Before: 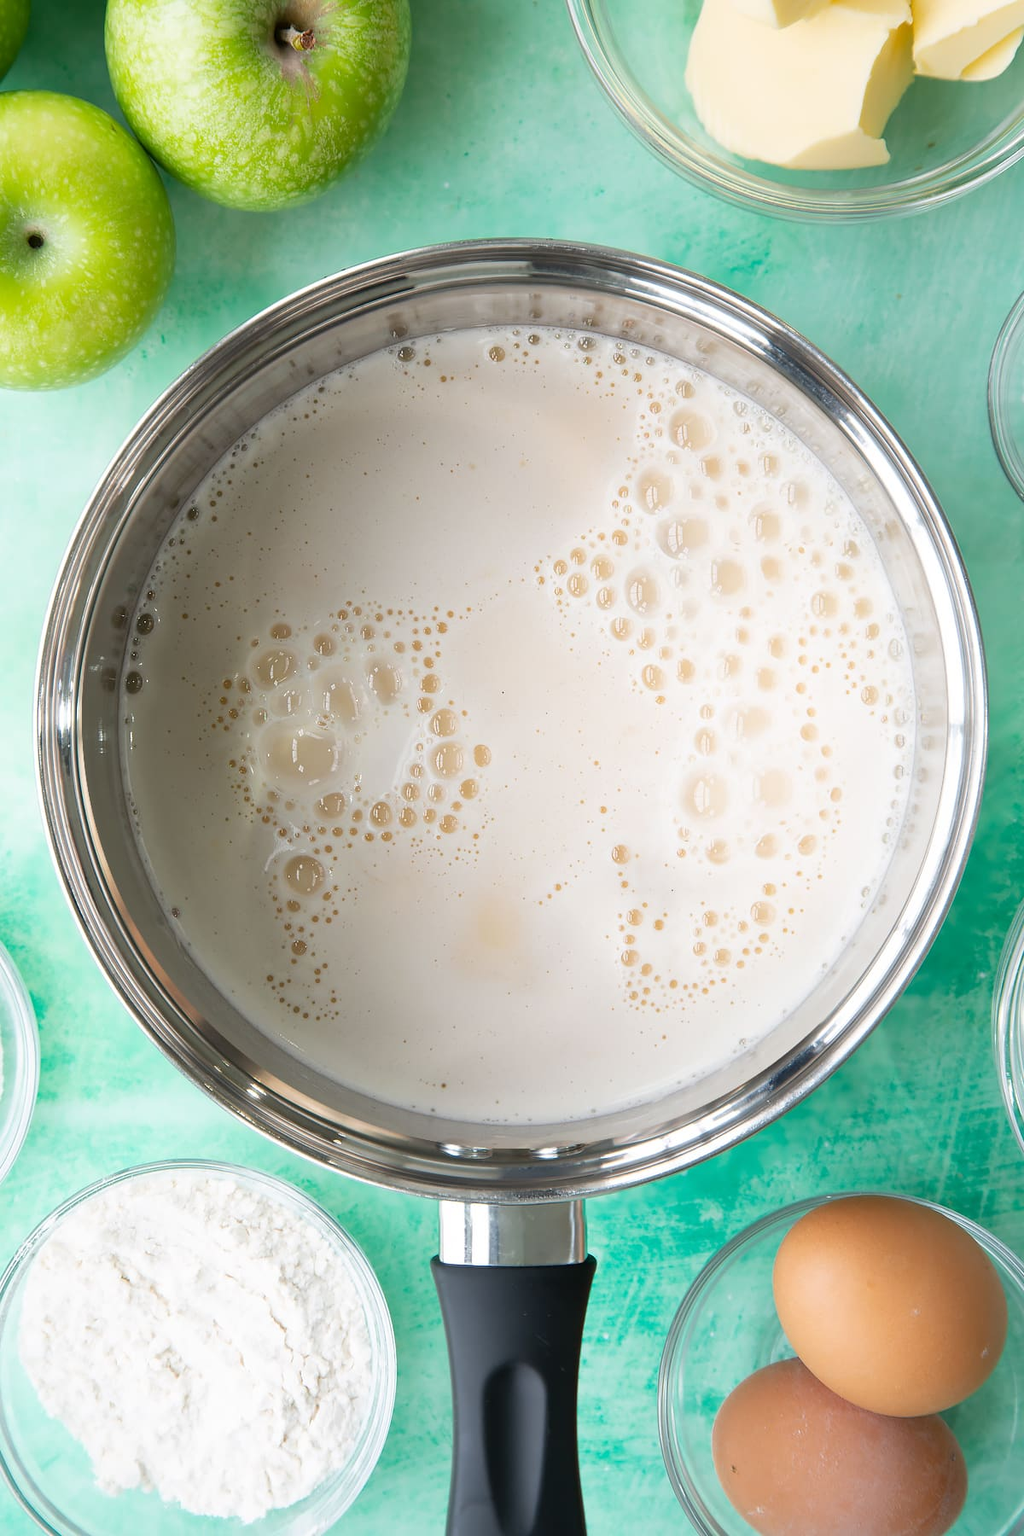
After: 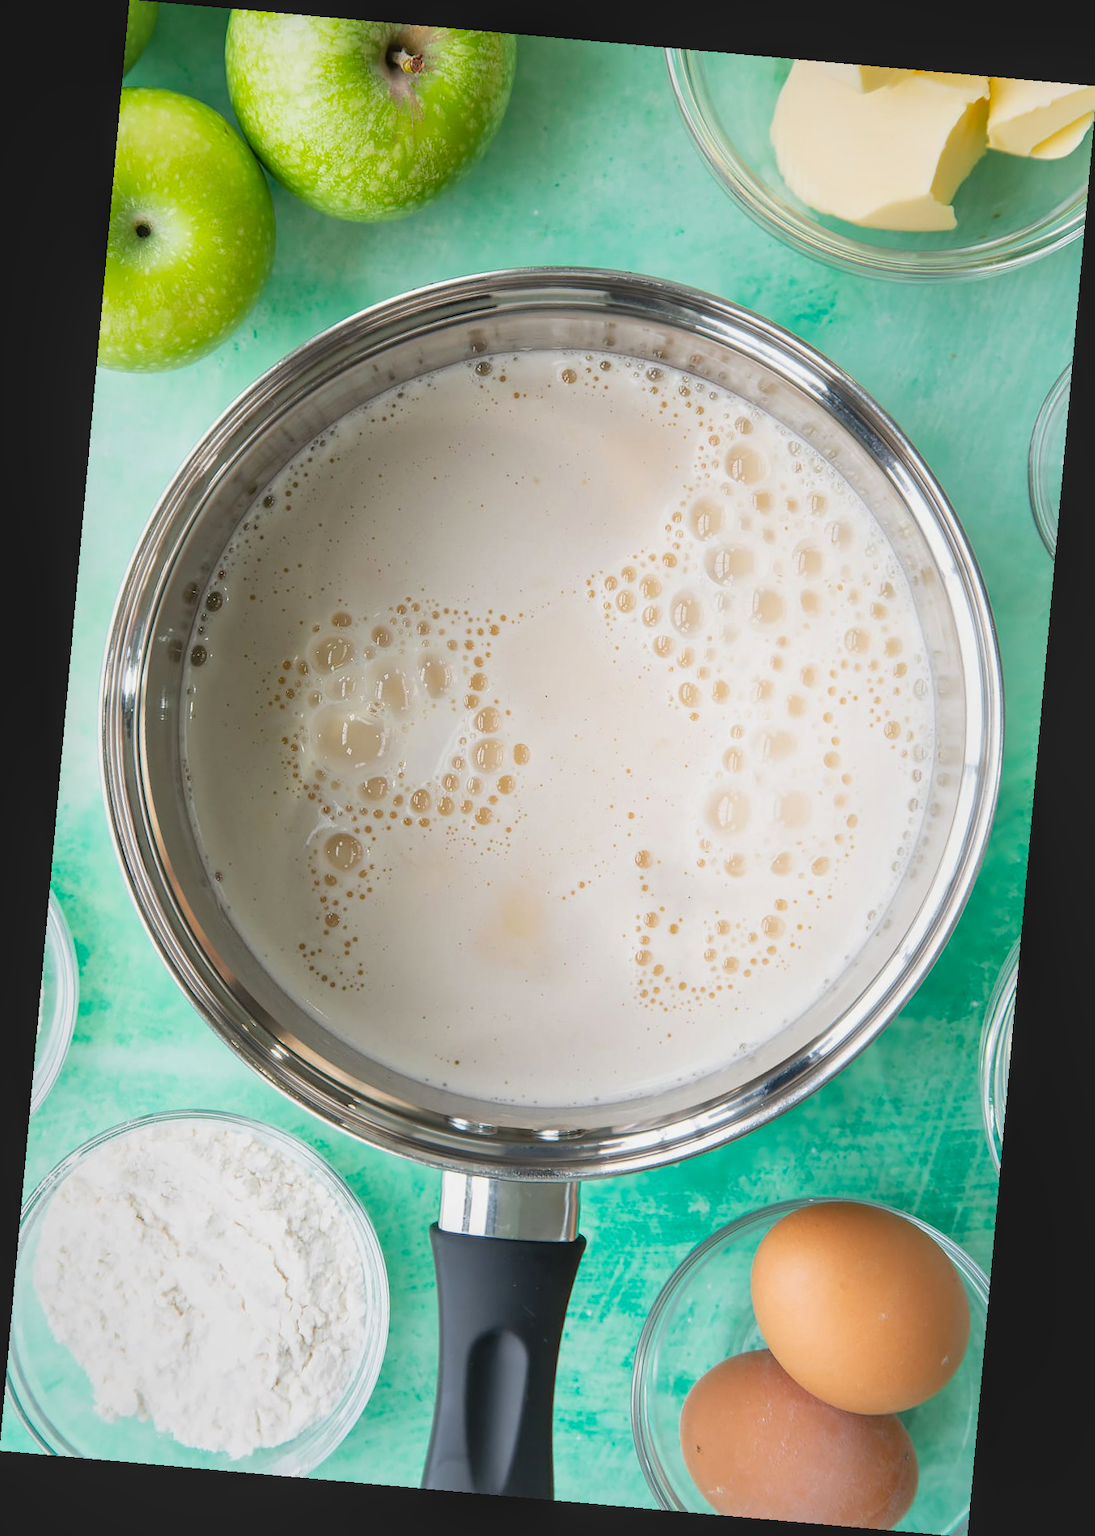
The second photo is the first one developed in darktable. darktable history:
local contrast: on, module defaults
contrast brightness saturation: contrast -0.1, brightness 0.05, saturation 0.08
rotate and perspective: rotation 5.12°, automatic cropping off
tone equalizer: on, module defaults
